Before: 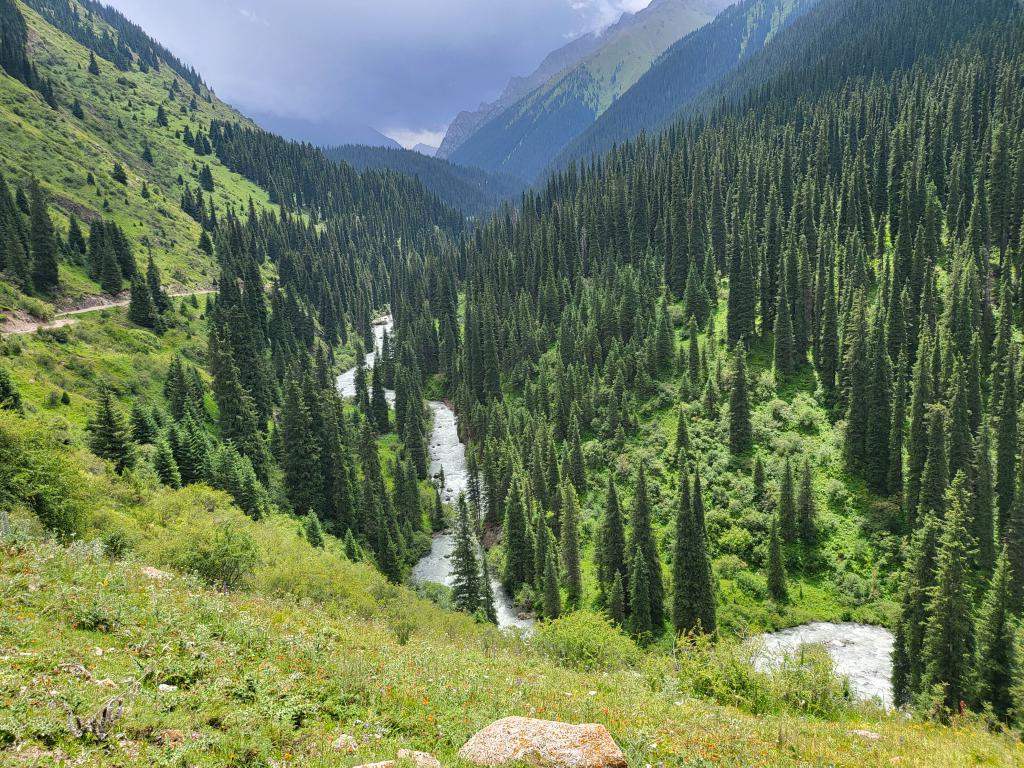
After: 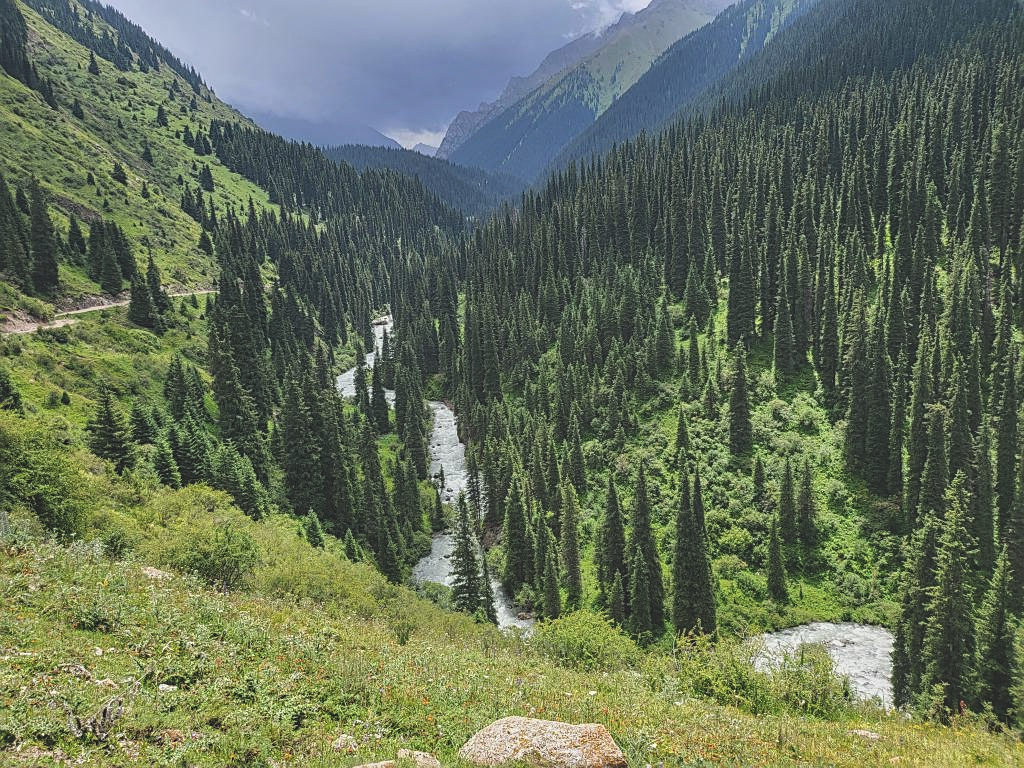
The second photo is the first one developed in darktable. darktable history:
exposure: black level correction -0.036, exposure -0.497 EV, compensate highlight preservation false
sharpen: on, module defaults
local contrast: detail 130%
